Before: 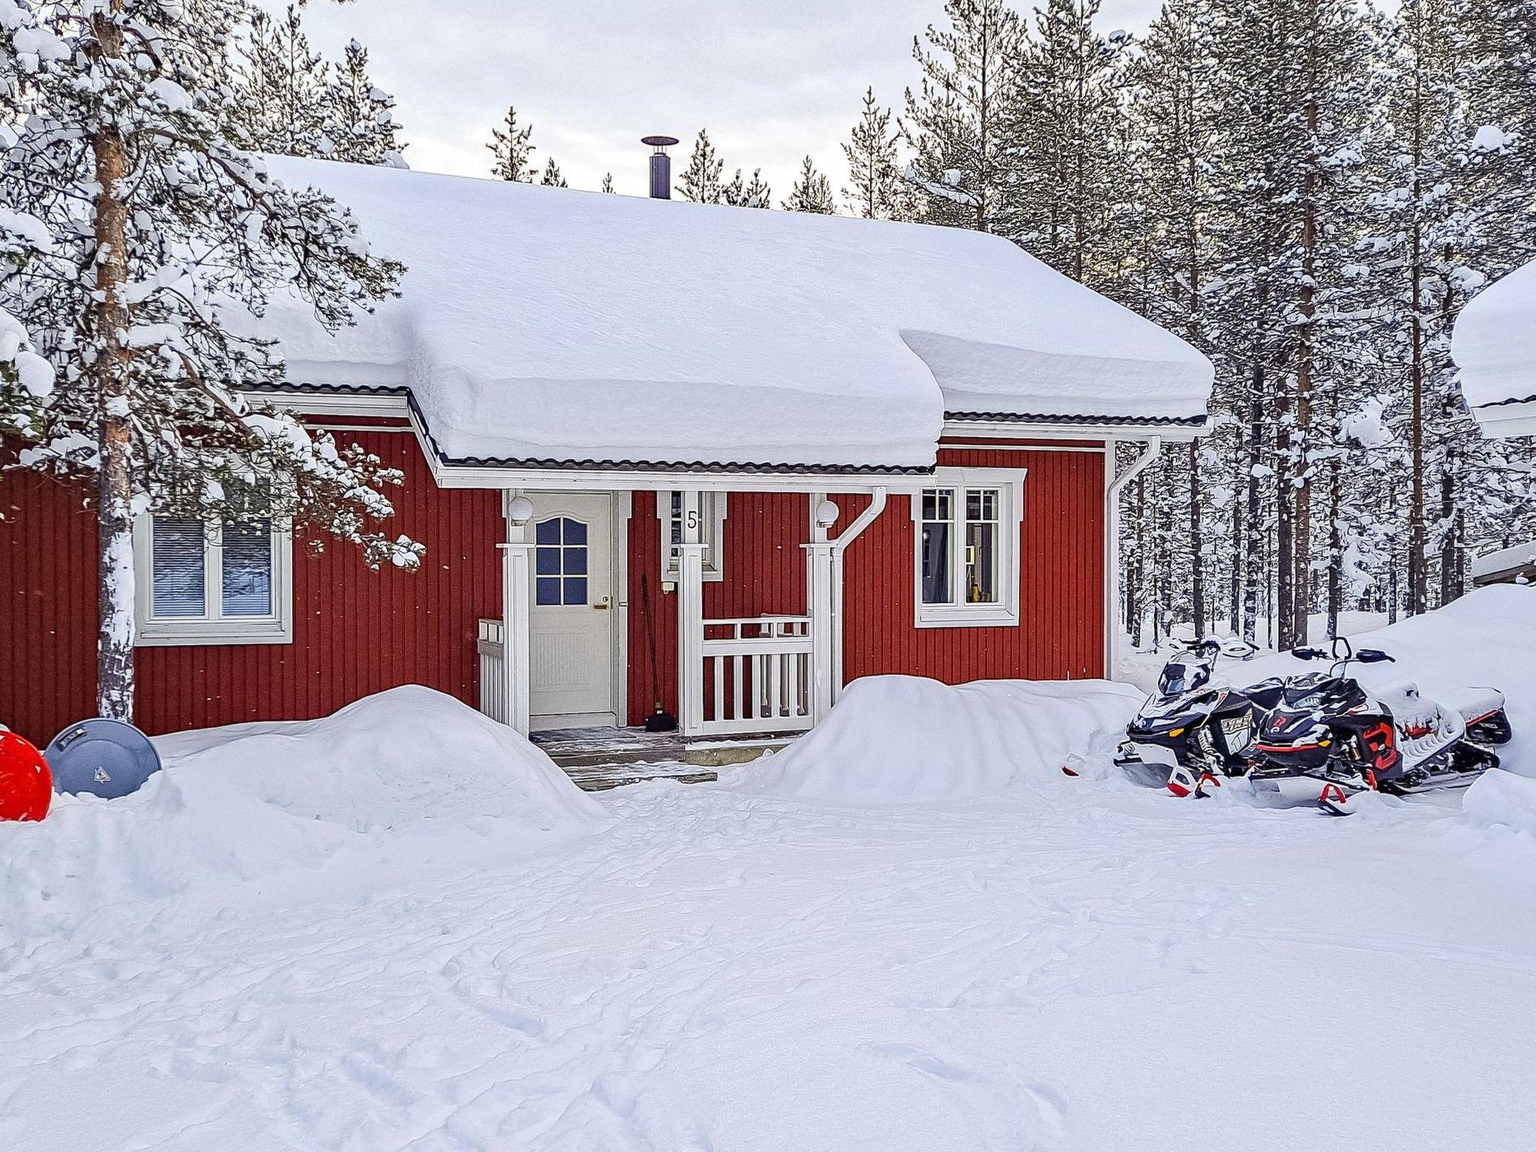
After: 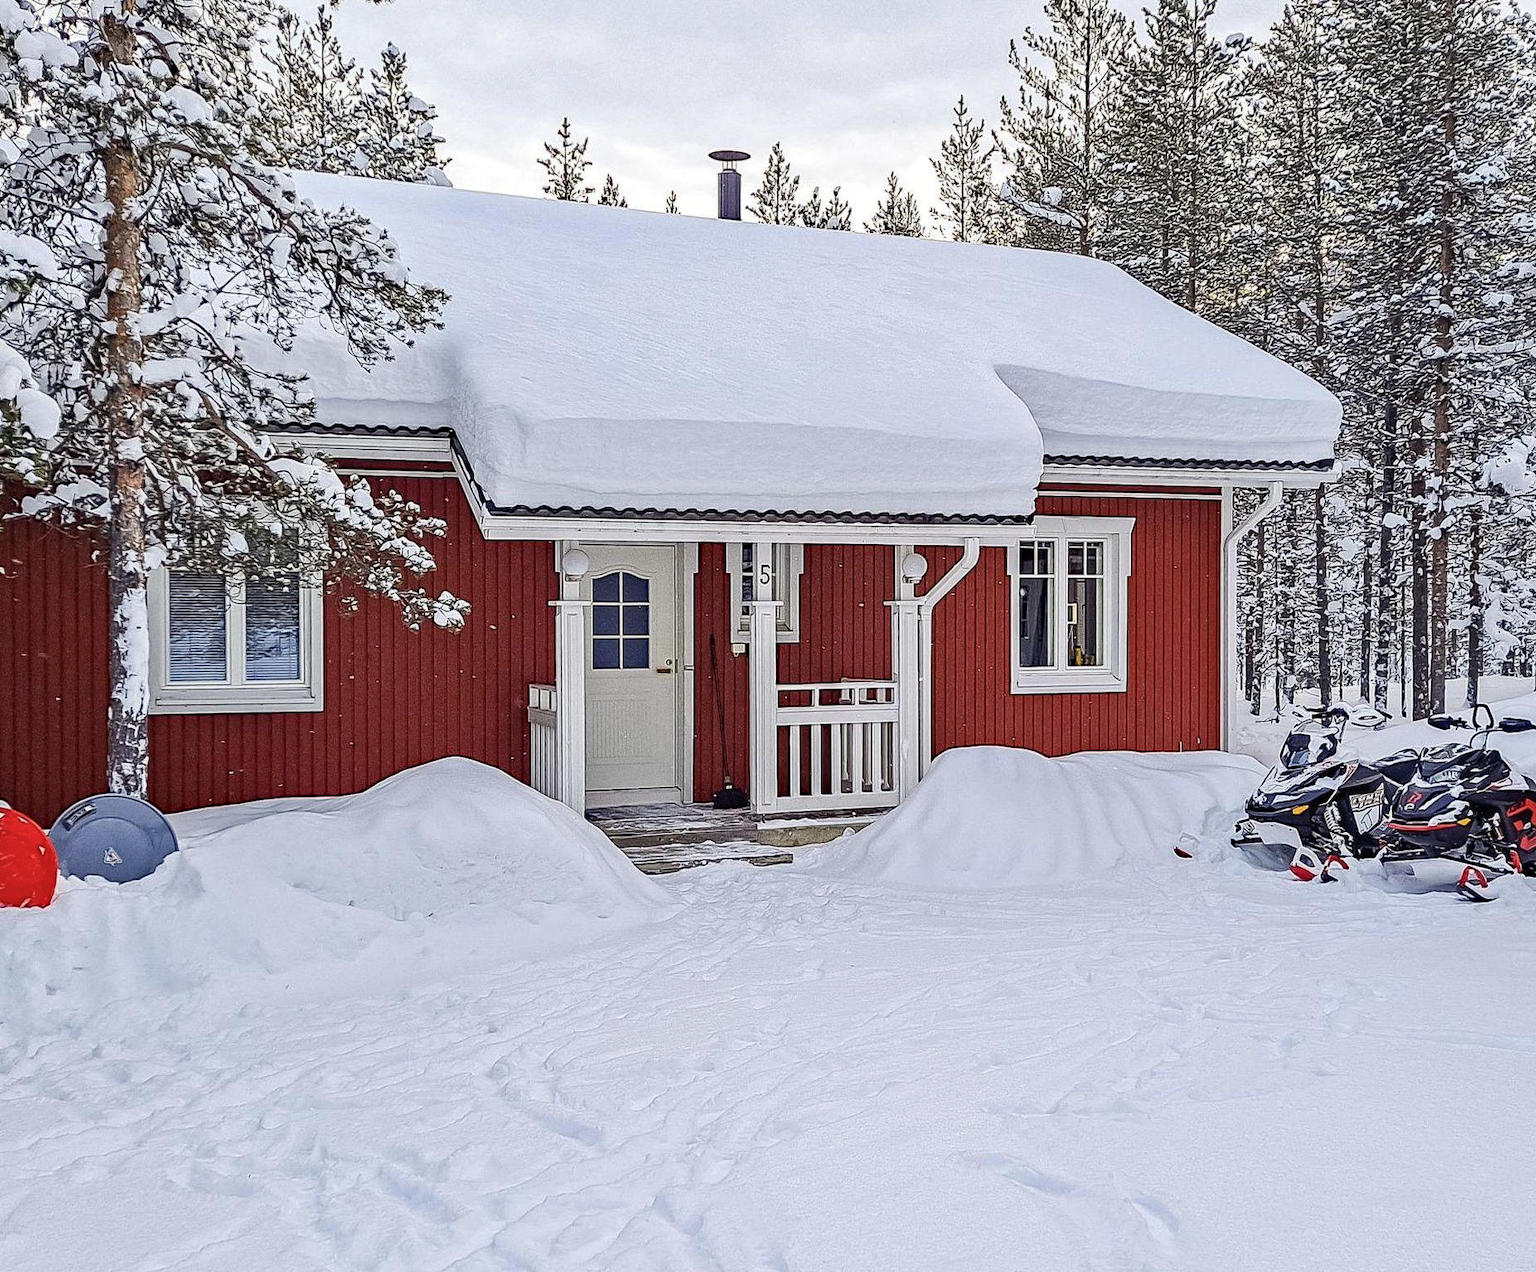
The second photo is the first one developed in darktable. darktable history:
color balance rgb: linear chroma grading › global chroma -14.798%, perceptual saturation grading › global saturation 0.585%
crop: right 9.503%, bottom 0.05%
haze removal: compatibility mode true, adaptive false
